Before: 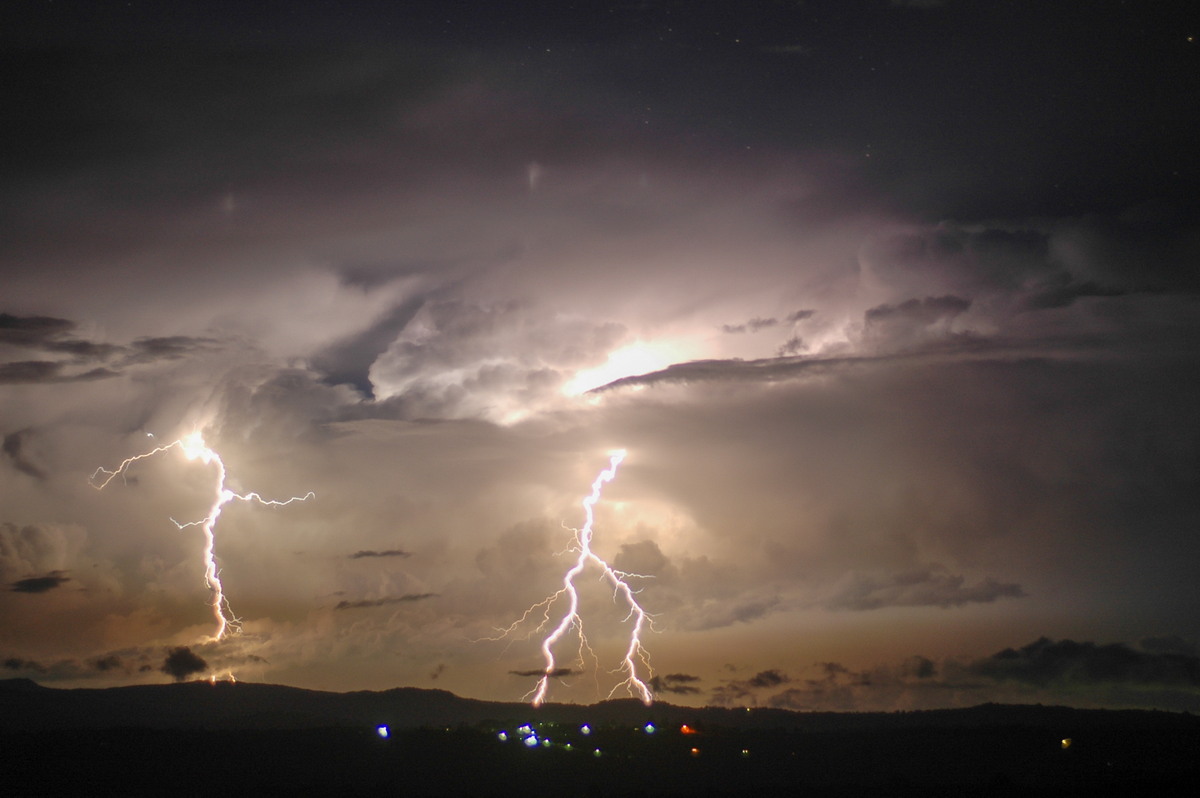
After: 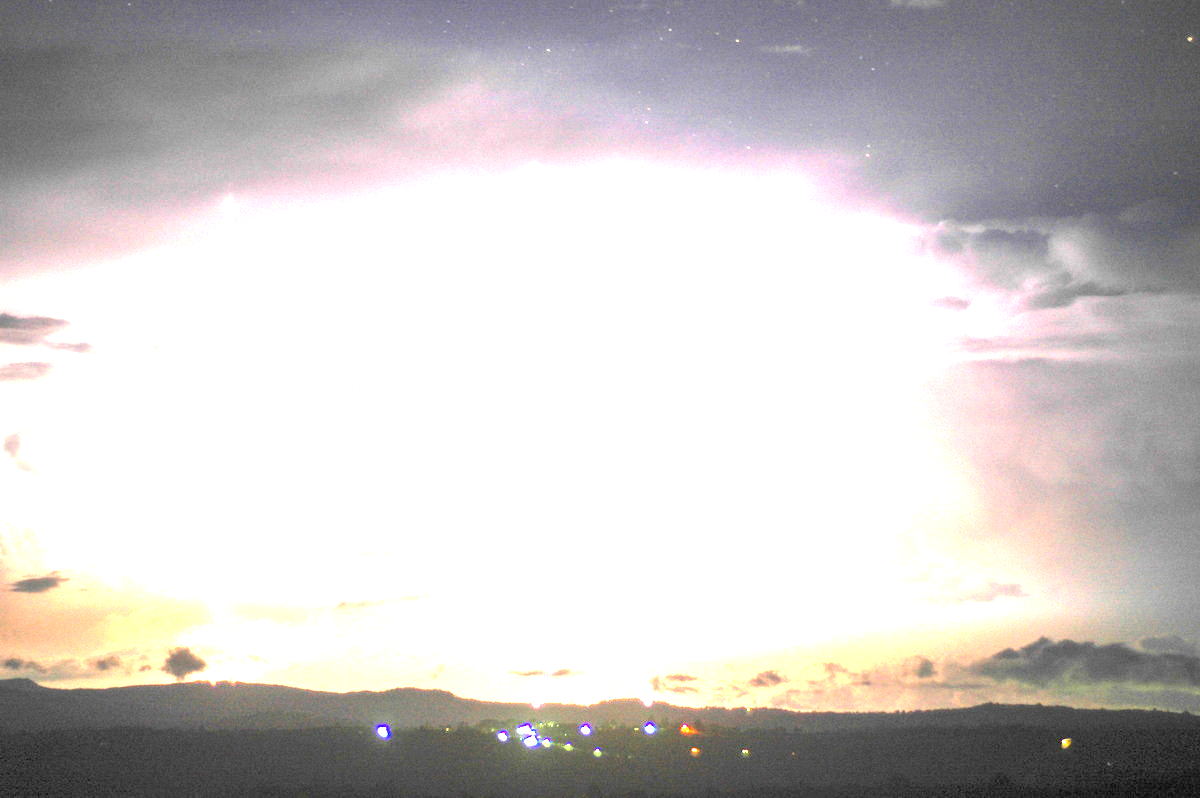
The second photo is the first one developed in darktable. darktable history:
exposure: black level correction 0, exposure 4.043 EV, compensate highlight preservation false
